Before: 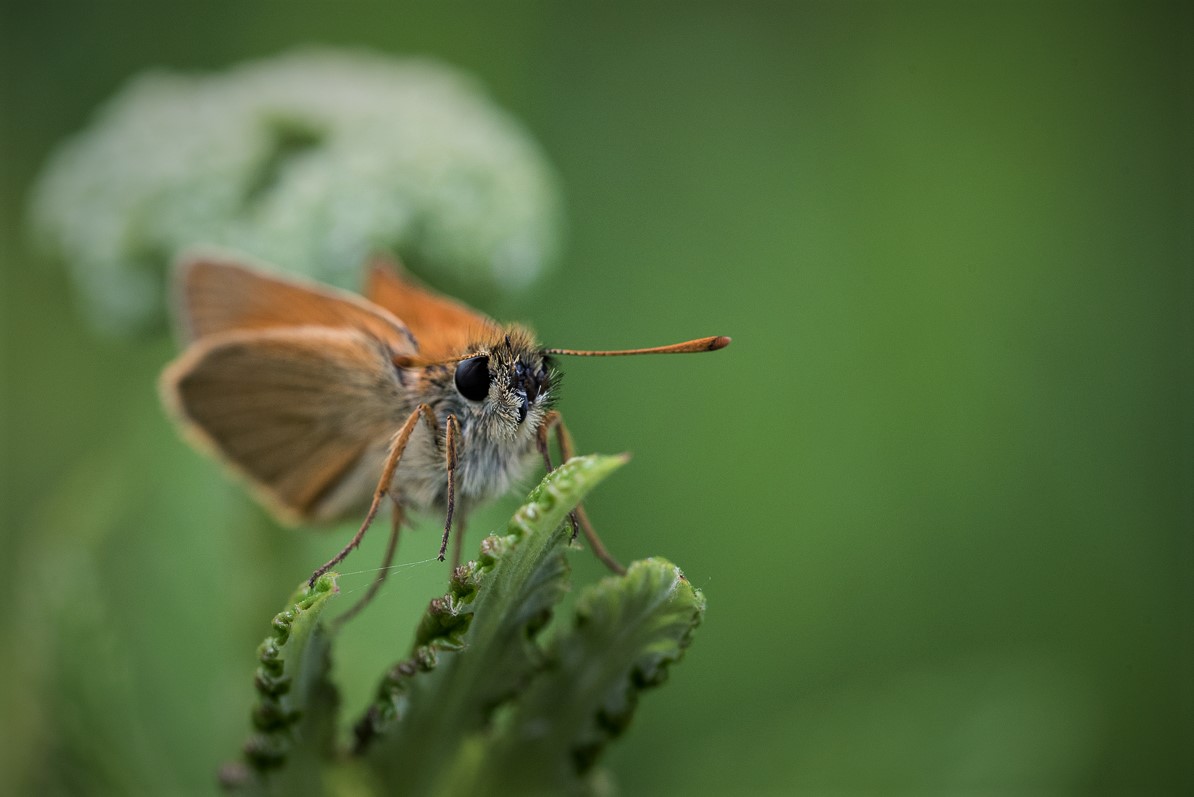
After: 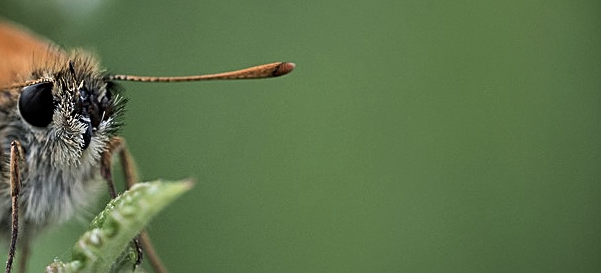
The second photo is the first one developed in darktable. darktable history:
local contrast: mode bilateral grid, contrast 19, coarseness 51, detail 119%, midtone range 0.2
color zones: curves: ch1 [(0, 0.831) (0.08, 0.771) (0.157, 0.268) (0.241, 0.207) (0.562, -0.005) (0.714, -0.013) (0.876, 0.01) (1, 0.831)], mix -61.64%
crop: left 36.525%, top 34.495%, right 13.112%, bottom 31.175%
vignetting: fall-off start 92.8%, brightness -0.994, saturation 0.493, dithering 8-bit output
sharpen: on, module defaults
tone equalizer: -8 EV 0.032 EV, smoothing diameter 2.21%, edges refinement/feathering 17, mask exposure compensation -1.57 EV, filter diffusion 5
